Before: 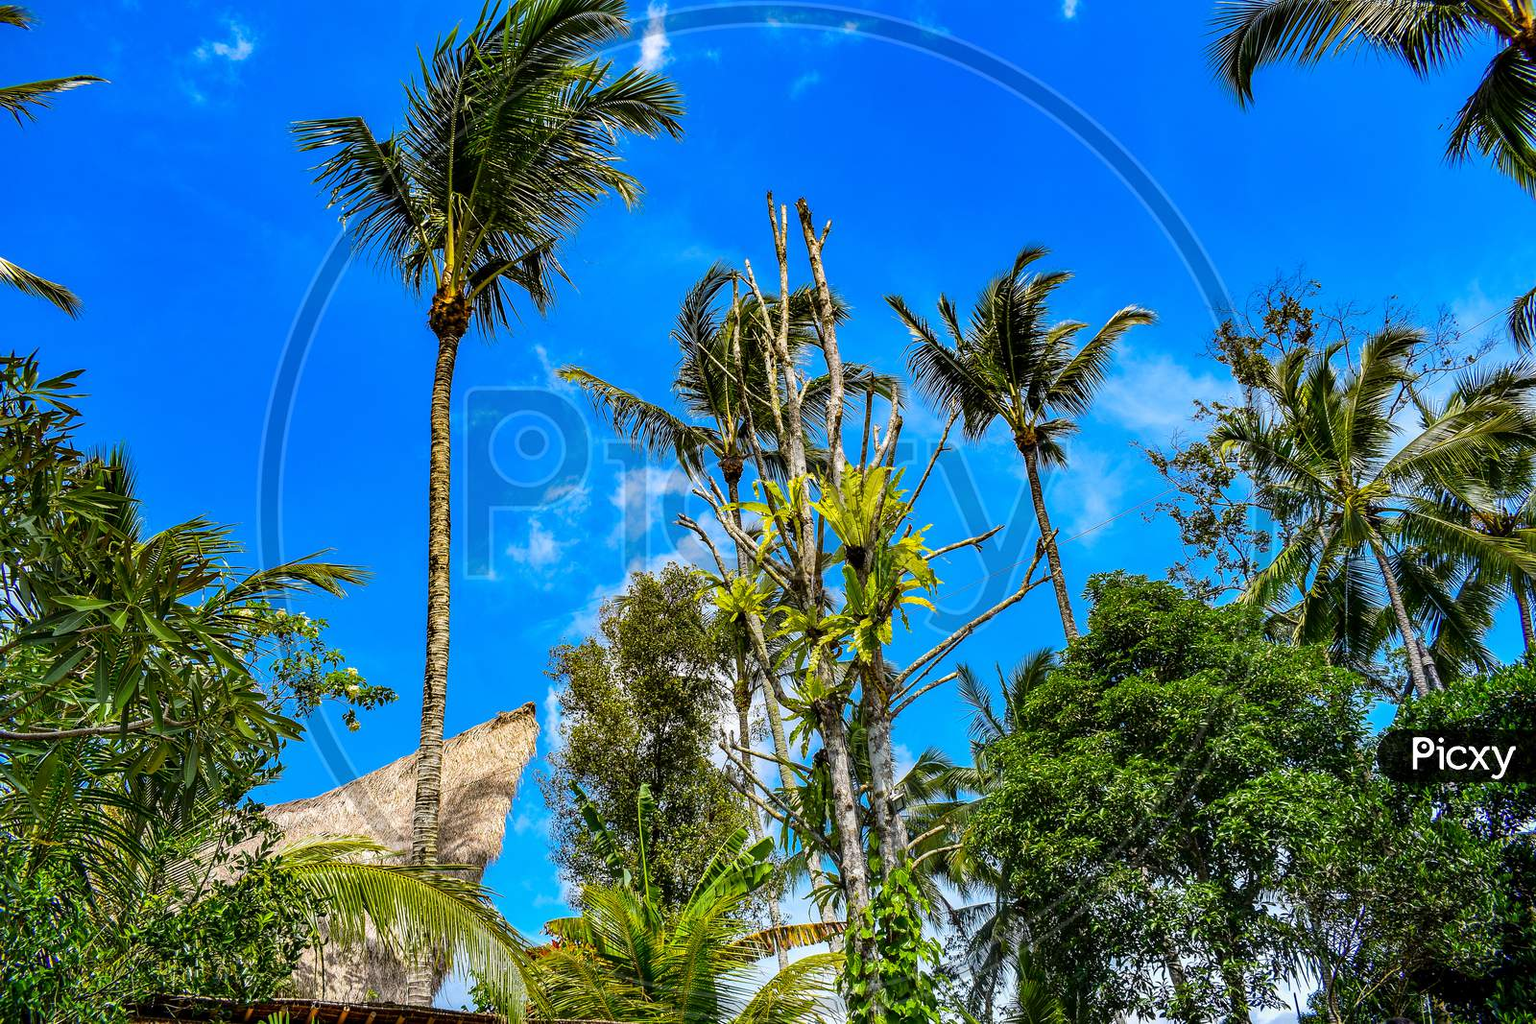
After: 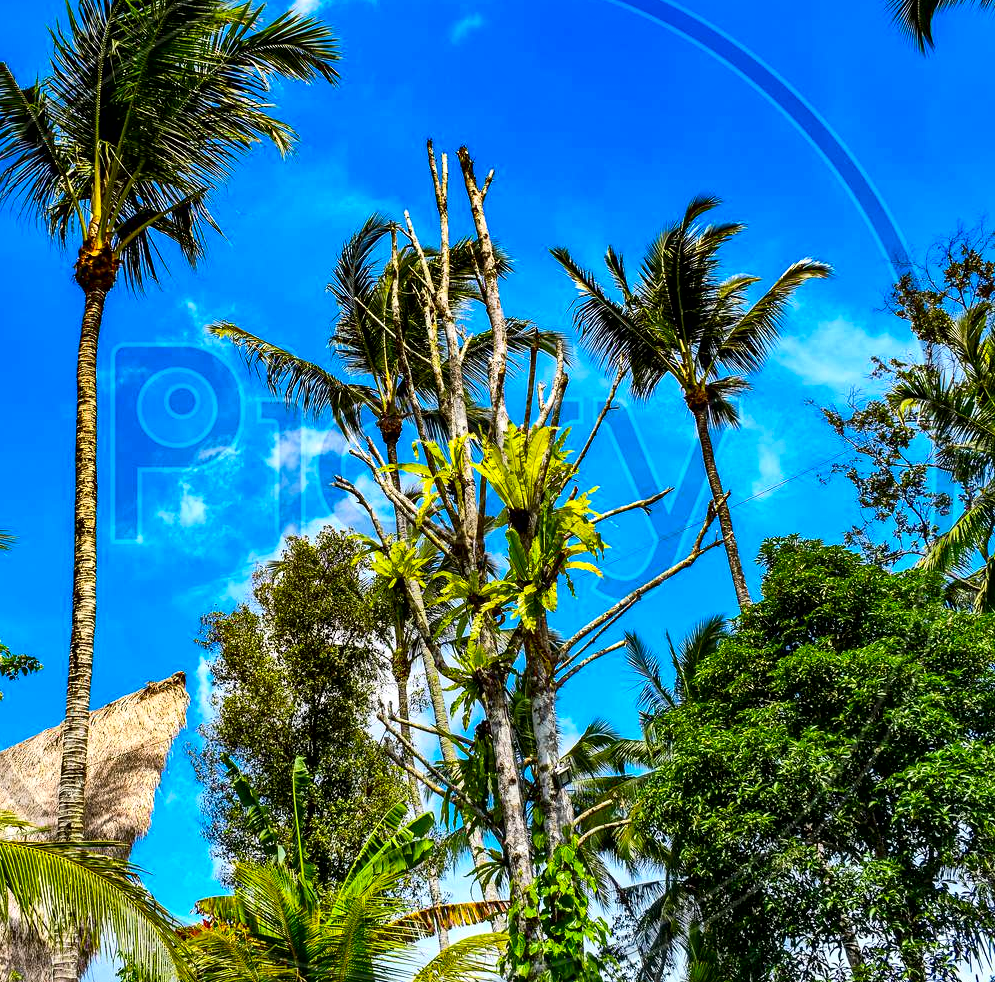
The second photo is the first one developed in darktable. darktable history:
local contrast: mode bilateral grid, contrast 20, coarseness 49, detail 171%, midtone range 0.2
crop and rotate: left 23.278%, top 5.634%, right 14.491%, bottom 2.273%
contrast brightness saturation: contrast 0.179, saturation 0.295
